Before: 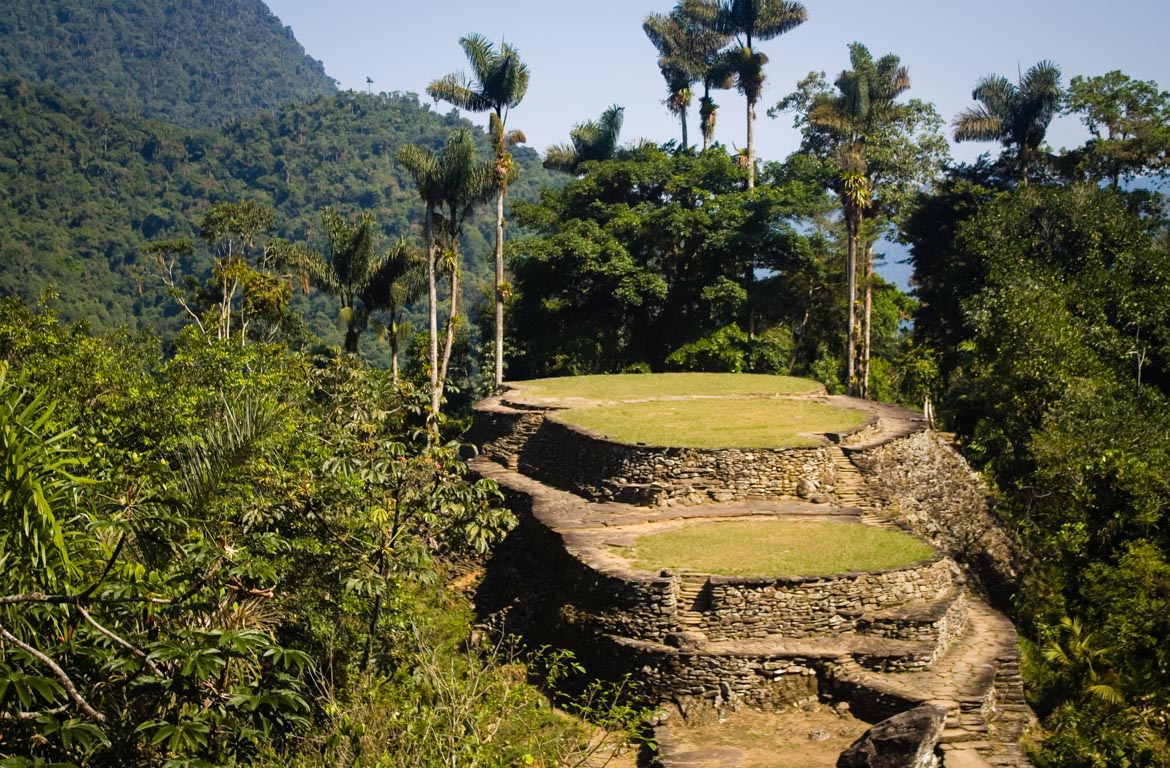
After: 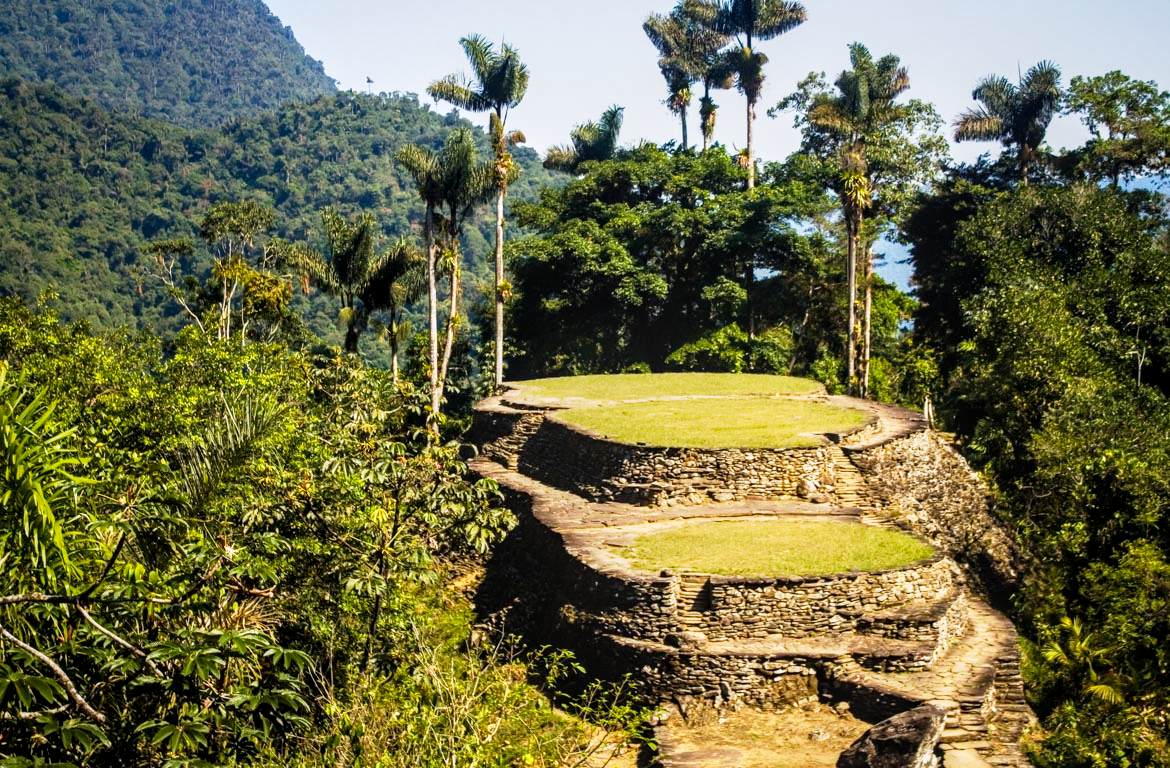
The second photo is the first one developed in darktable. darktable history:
base curve: curves: ch0 [(0, 0) (0.005, 0.002) (0.193, 0.295) (0.399, 0.664) (0.75, 0.928) (1, 1)], preserve colors none
local contrast: on, module defaults
